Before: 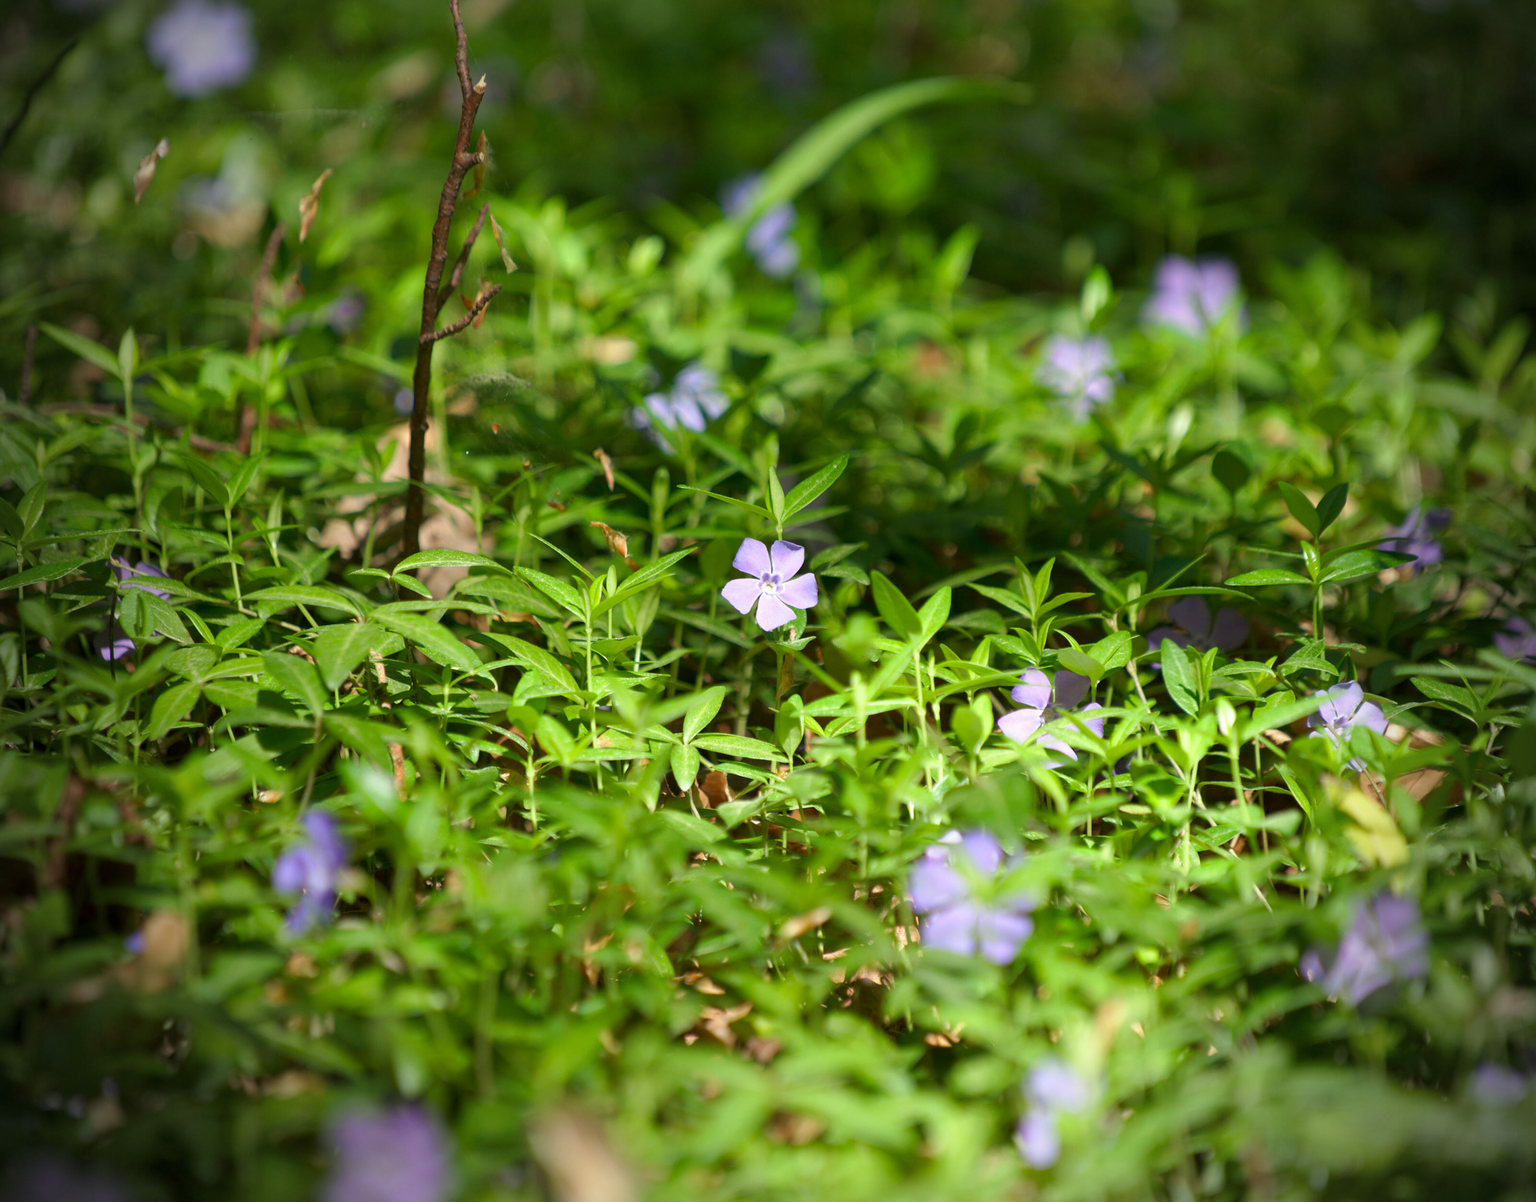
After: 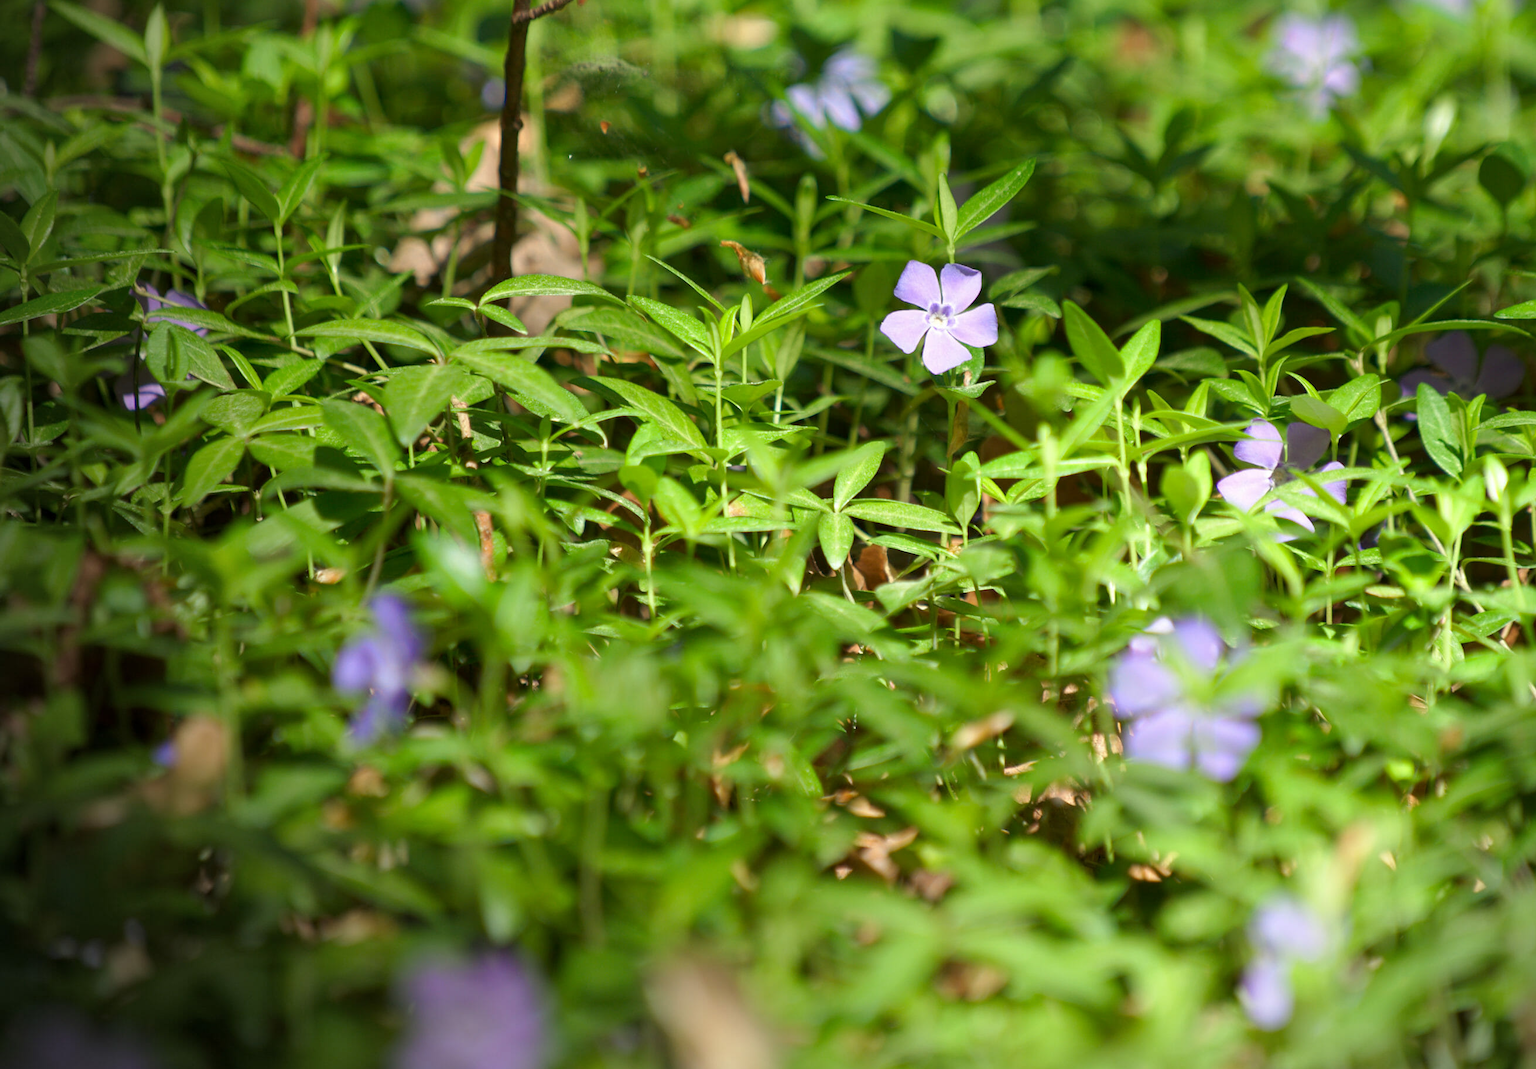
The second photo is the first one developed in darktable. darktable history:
crop: top 27.02%, right 18.013%
